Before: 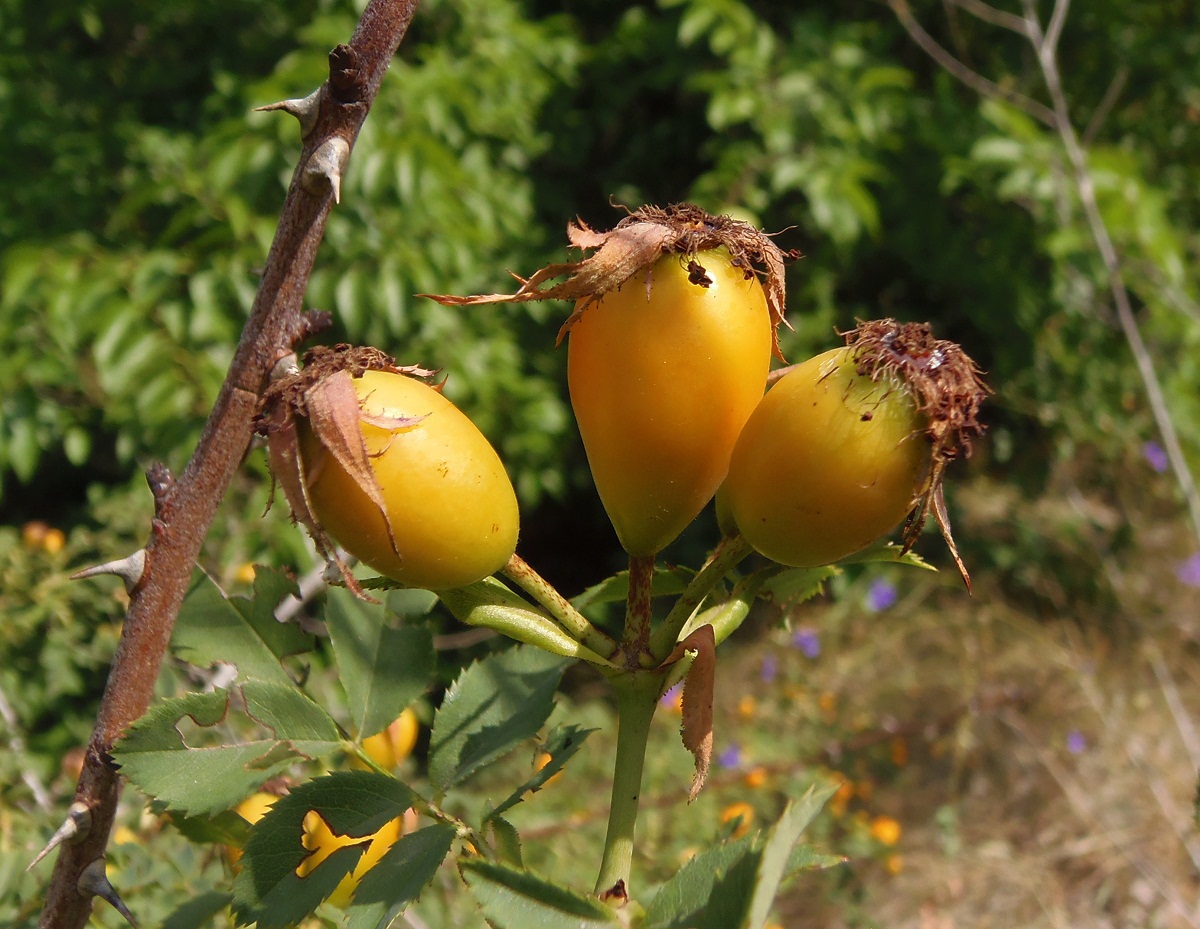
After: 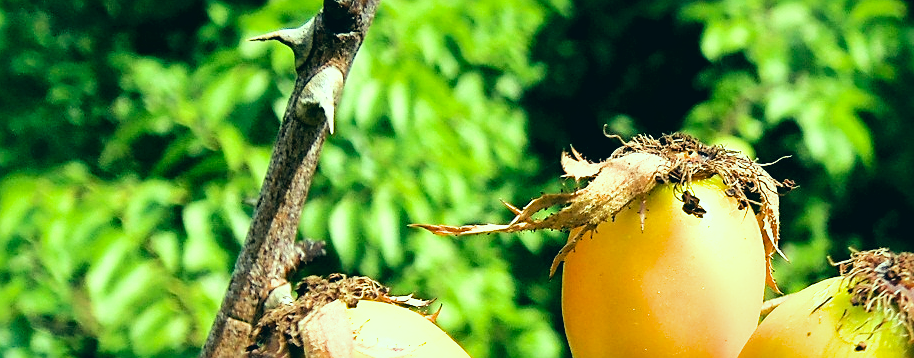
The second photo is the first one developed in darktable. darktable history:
exposure: black level correction 0, exposure 1.45 EV, compensate highlight preservation false
sharpen: on, module defaults
crop: left 0.549%, top 7.633%, right 23.24%, bottom 53.75%
color correction: highlights a* -19.54, highlights b* 9.8, shadows a* -20.57, shadows b* -10.16
contrast brightness saturation: contrast 0.103, brightness 0.029, saturation 0.095
filmic rgb: black relative exposure -5.15 EV, white relative exposure 3.97 EV, hardness 2.9, contrast 1.297
local contrast: mode bilateral grid, contrast 99, coarseness 99, detail 165%, midtone range 0.2
